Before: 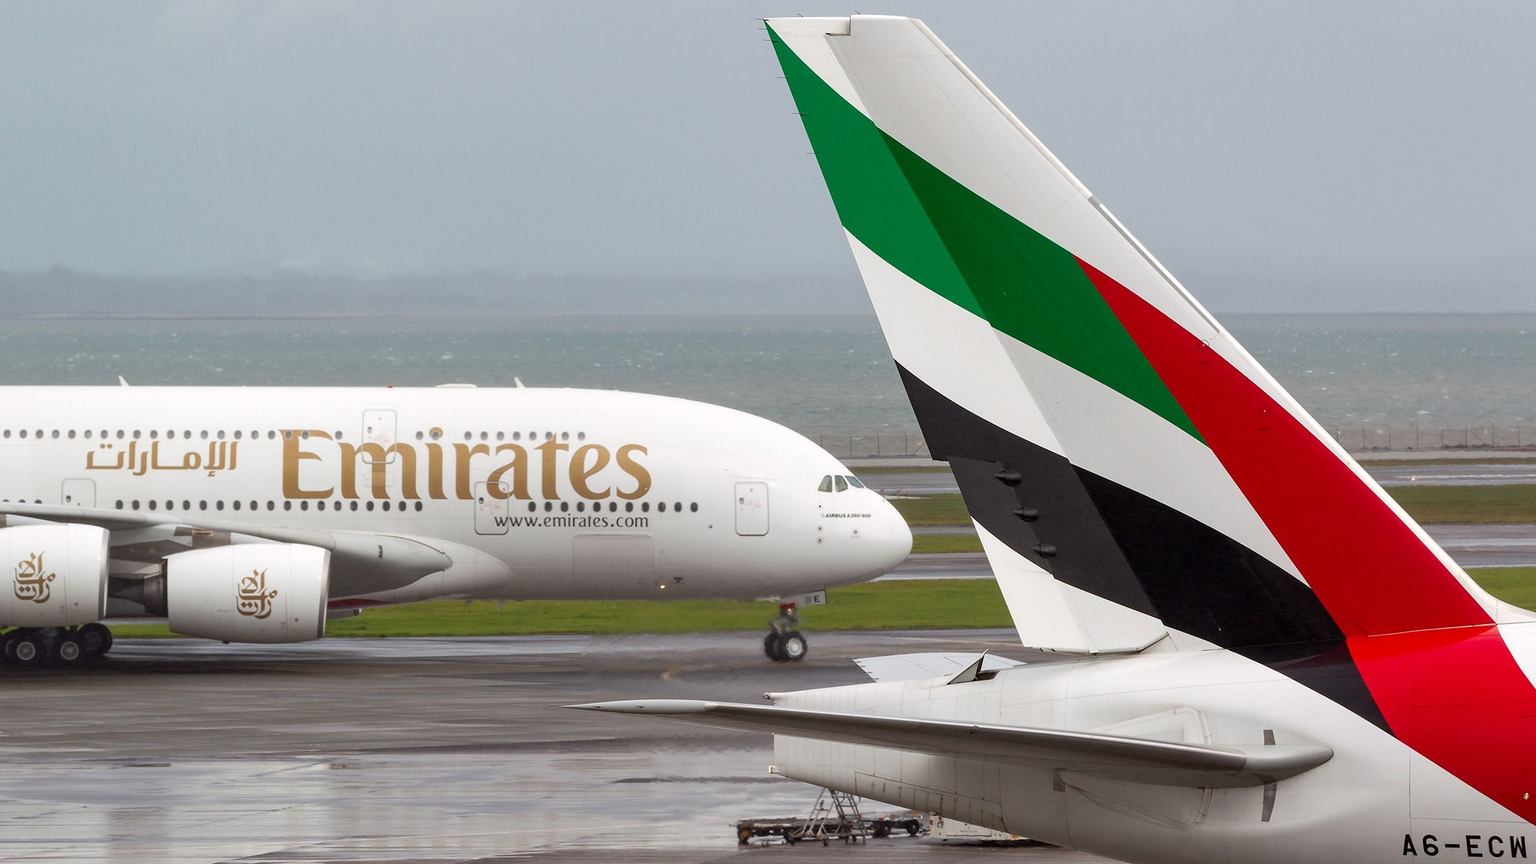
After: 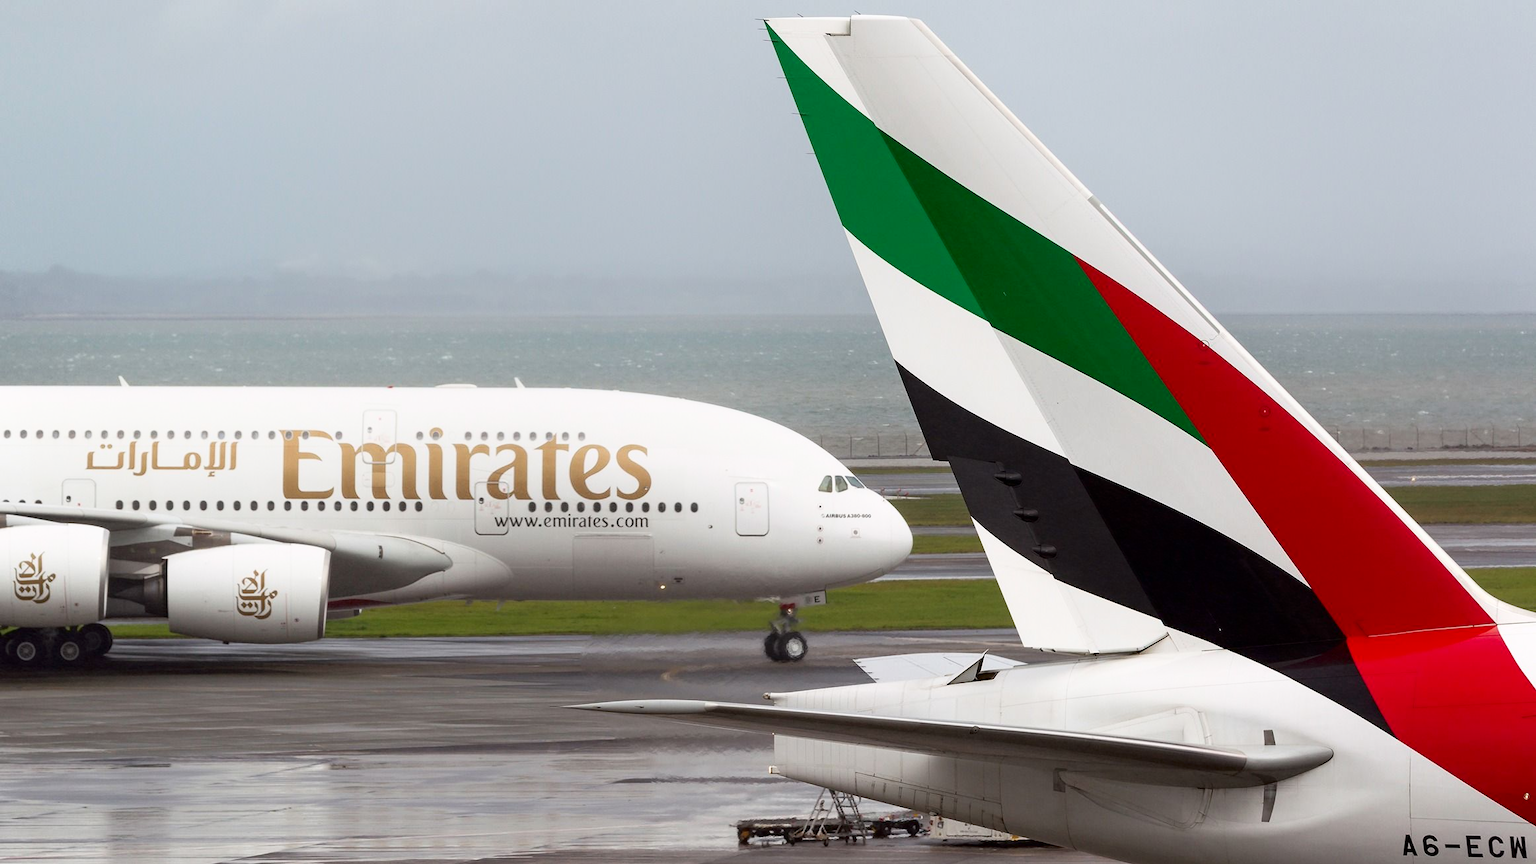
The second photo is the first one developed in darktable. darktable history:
shadows and highlights: shadows -62.58, white point adjustment -5.34, highlights 60.86
